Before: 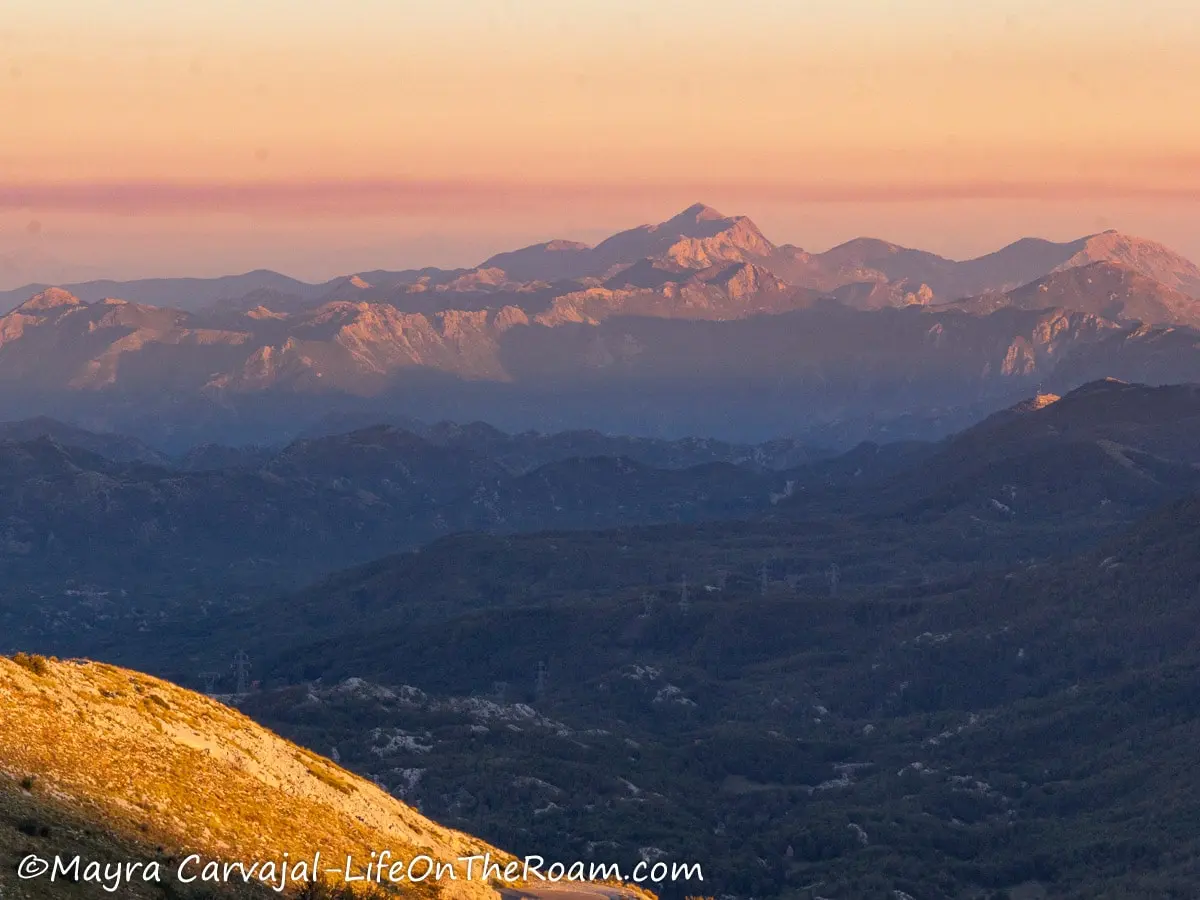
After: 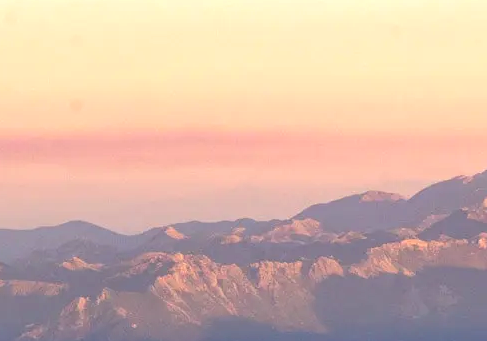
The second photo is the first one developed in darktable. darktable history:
exposure: exposure 0.6 EV, compensate highlight preservation false
crop: left 15.452%, top 5.459%, right 43.956%, bottom 56.62%
color zones: curves: ch1 [(0, 0.469) (0.01, 0.469) (0.12, 0.446) (0.248, 0.469) (0.5, 0.5) (0.748, 0.5) (0.99, 0.469) (1, 0.469)]
